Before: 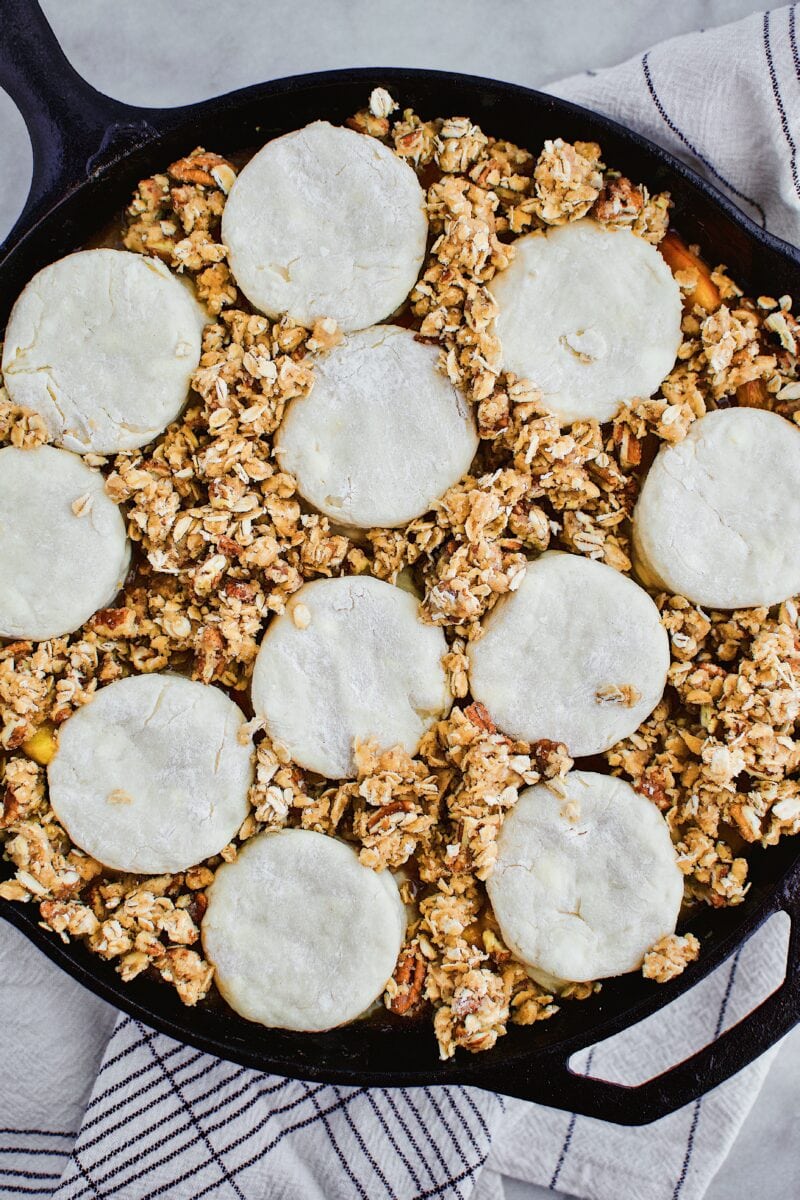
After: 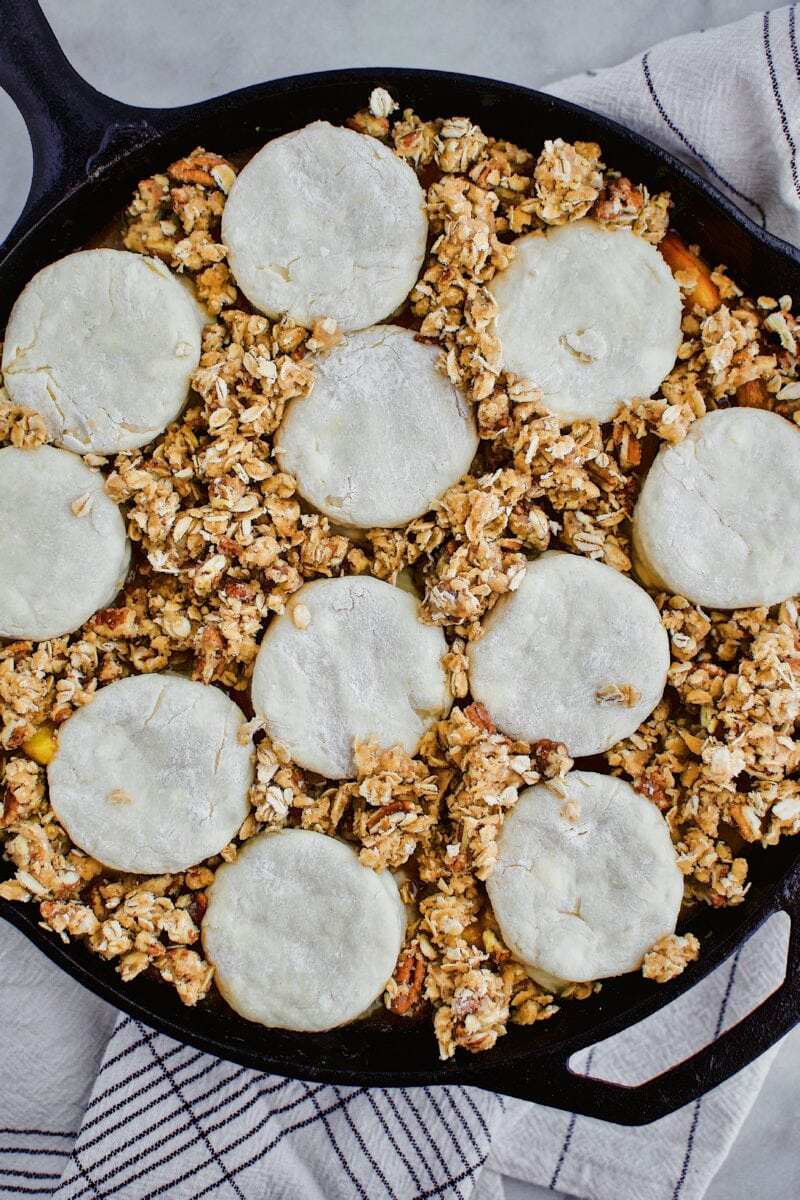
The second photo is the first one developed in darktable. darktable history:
shadows and highlights: shadows -20.44, white point adjustment -1.86, highlights -35.17
local contrast: mode bilateral grid, contrast 20, coarseness 49, detail 119%, midtone range 0.2
